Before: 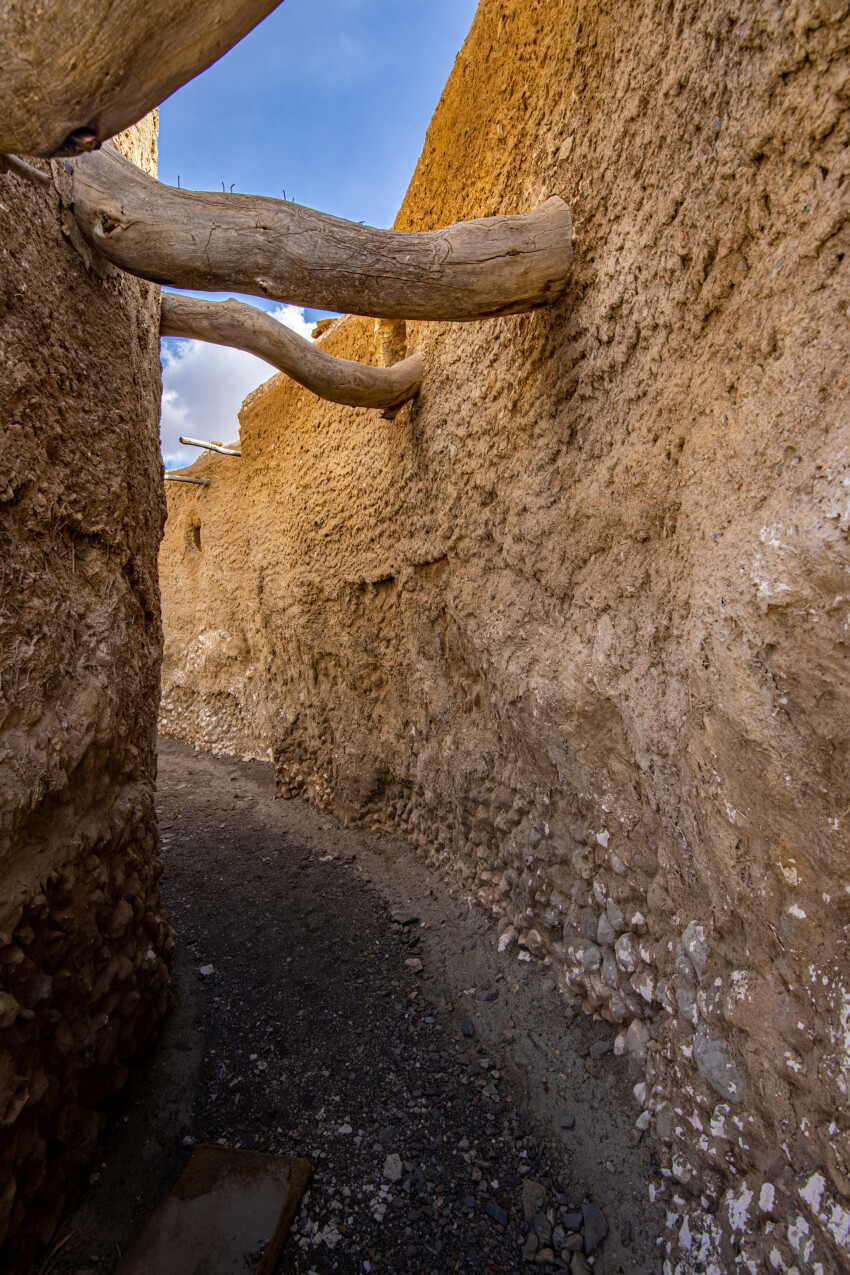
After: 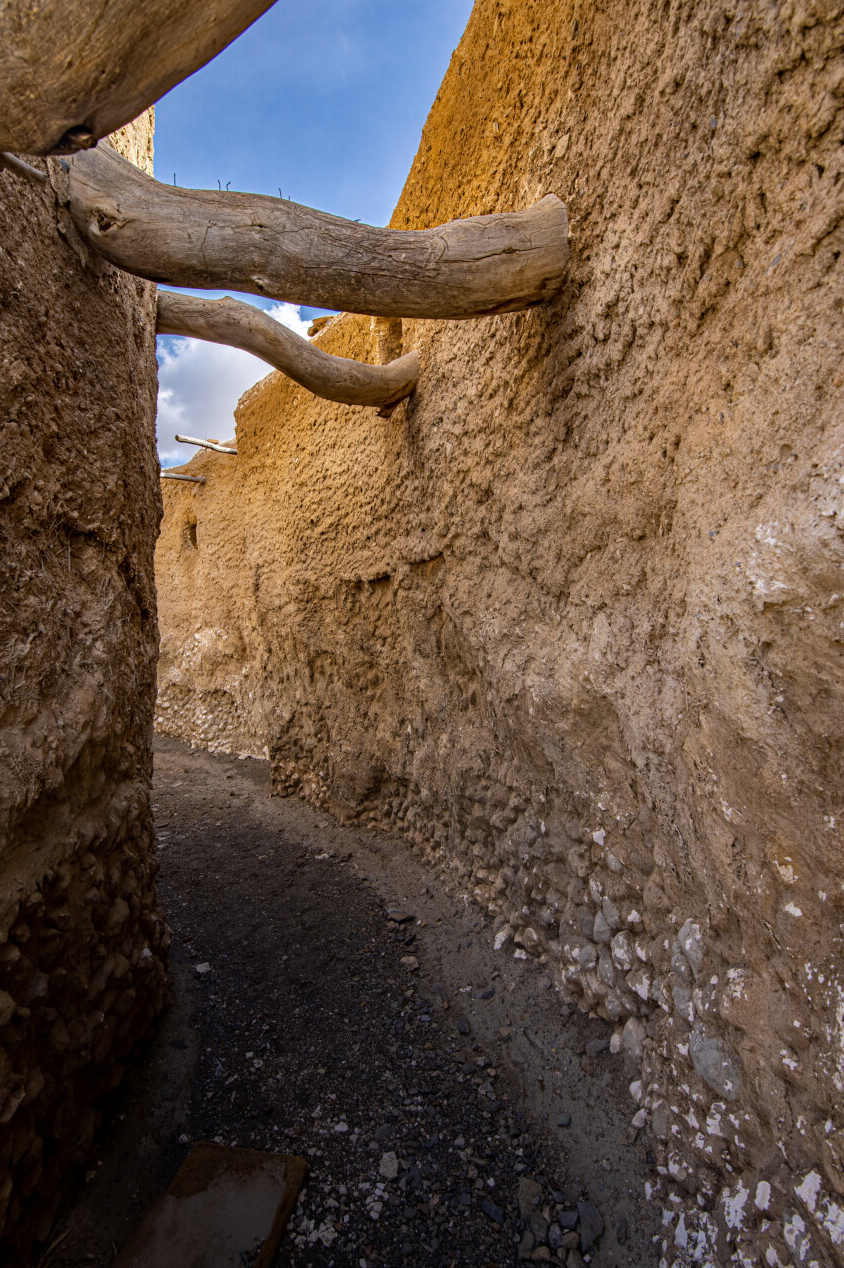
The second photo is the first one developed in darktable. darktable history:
crop and rotate: left 0.614%, top 0.179%, bottom 0.309%
levels: levels [0, 0.51, 1]
